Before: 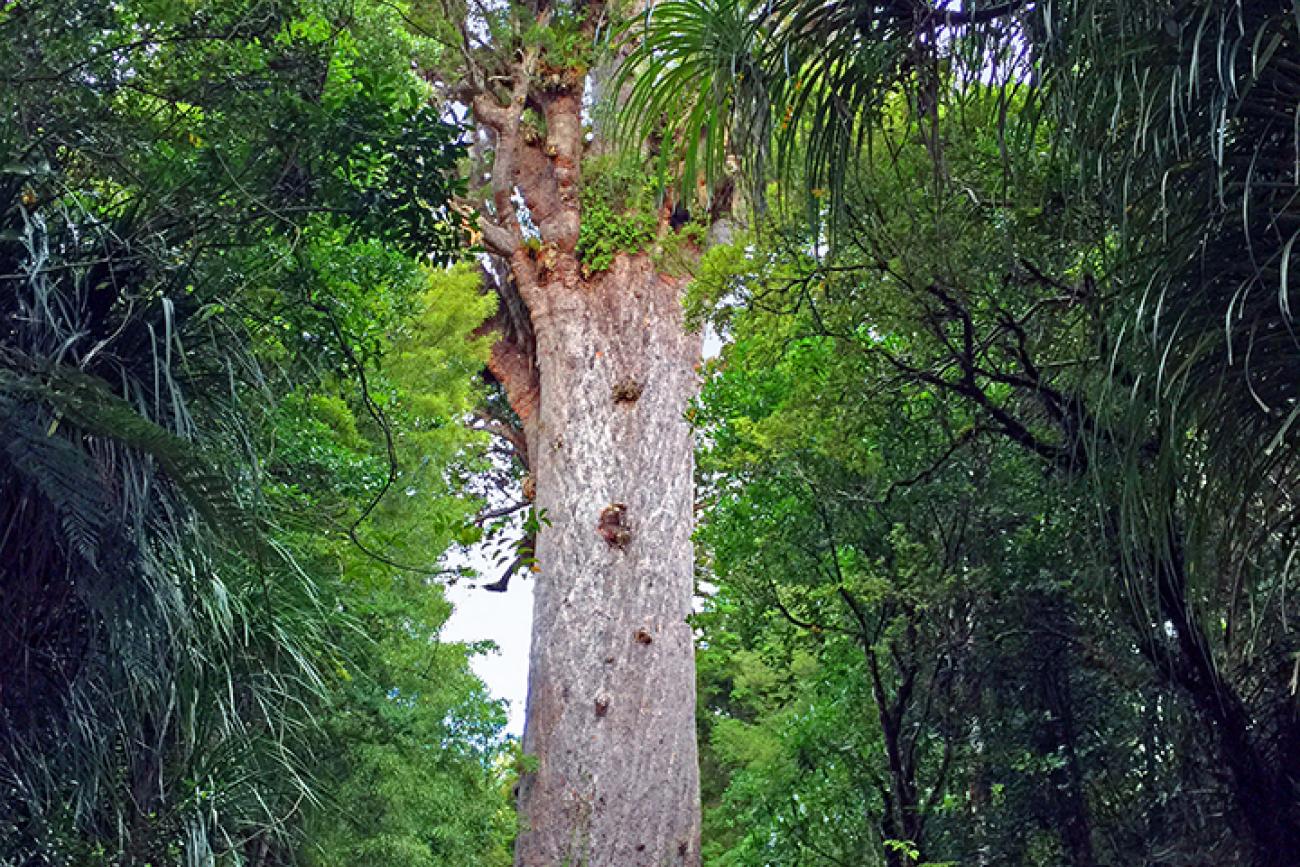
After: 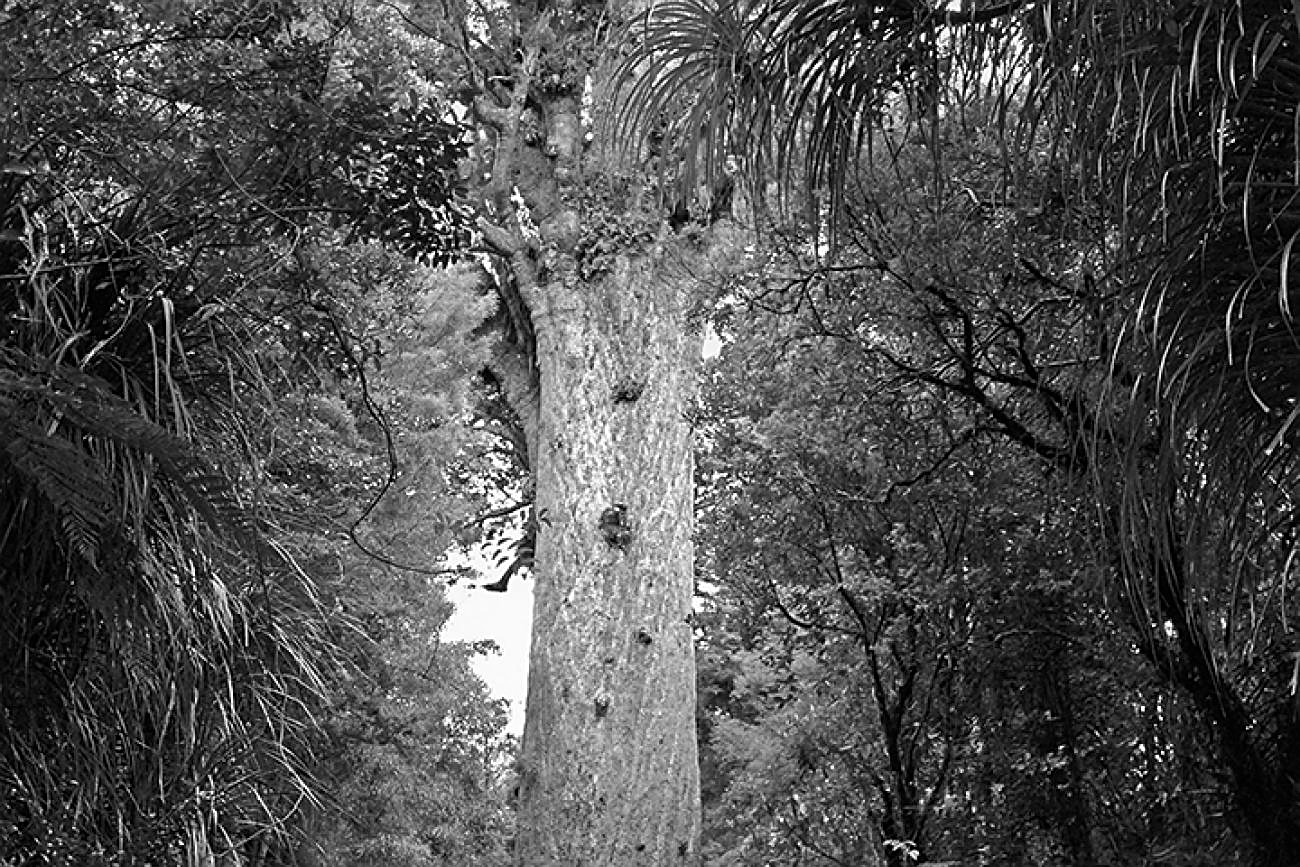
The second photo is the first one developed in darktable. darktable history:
levels: mode automatic, gray 50.8%
monochrome: on, module defaults
sharpen: on, module defaults
